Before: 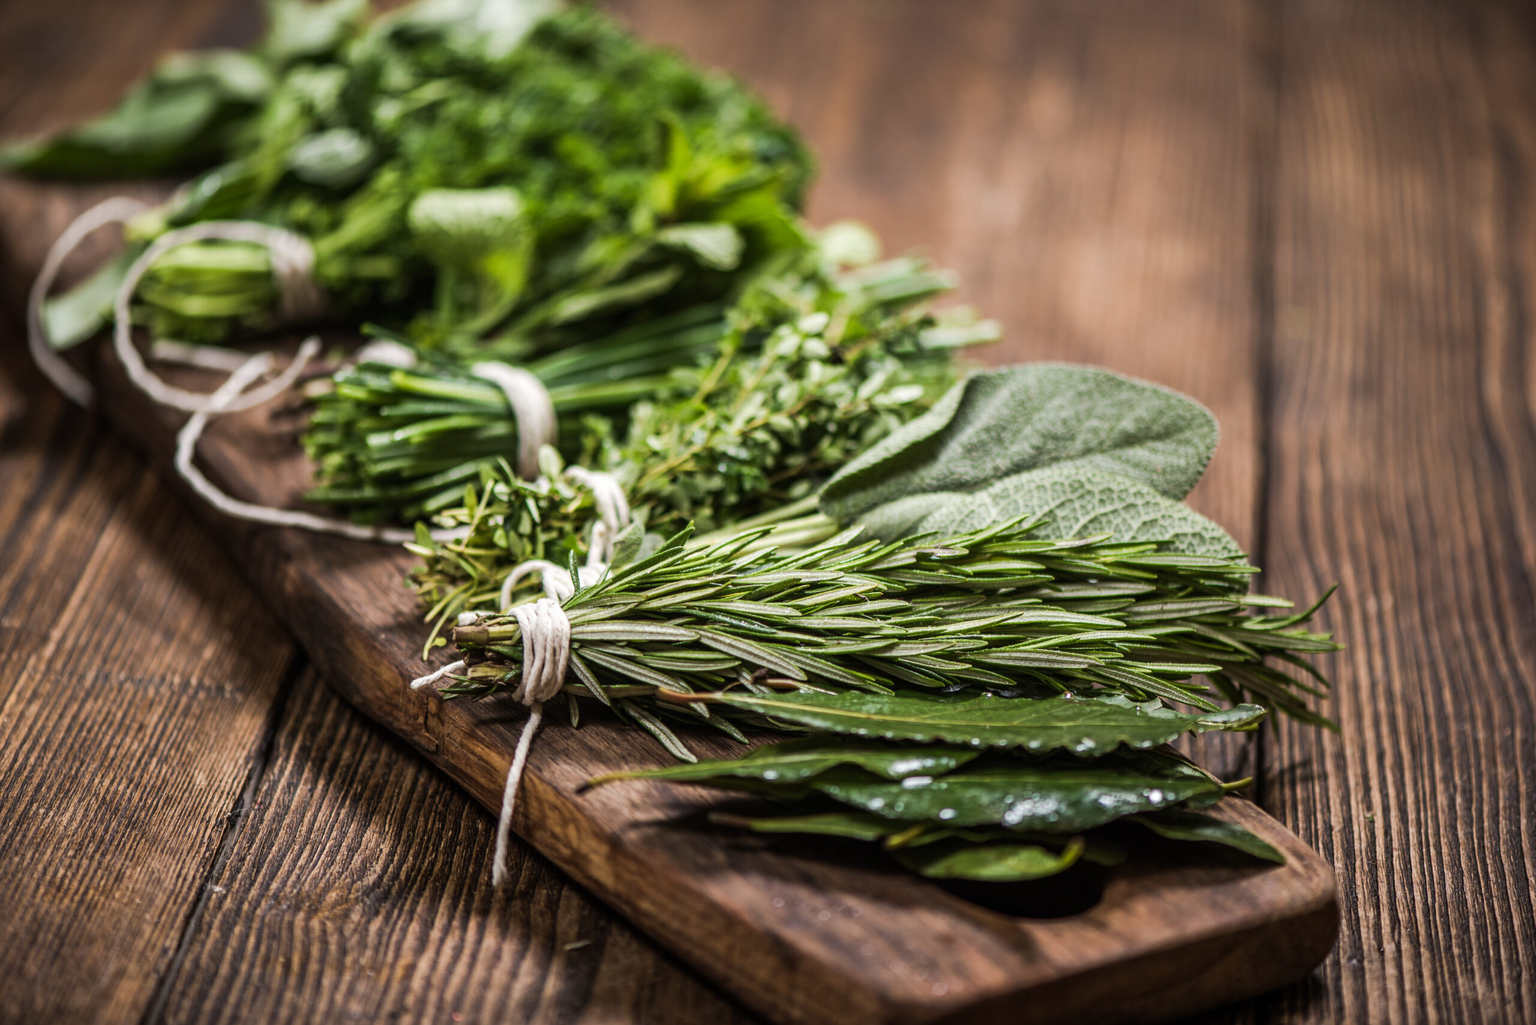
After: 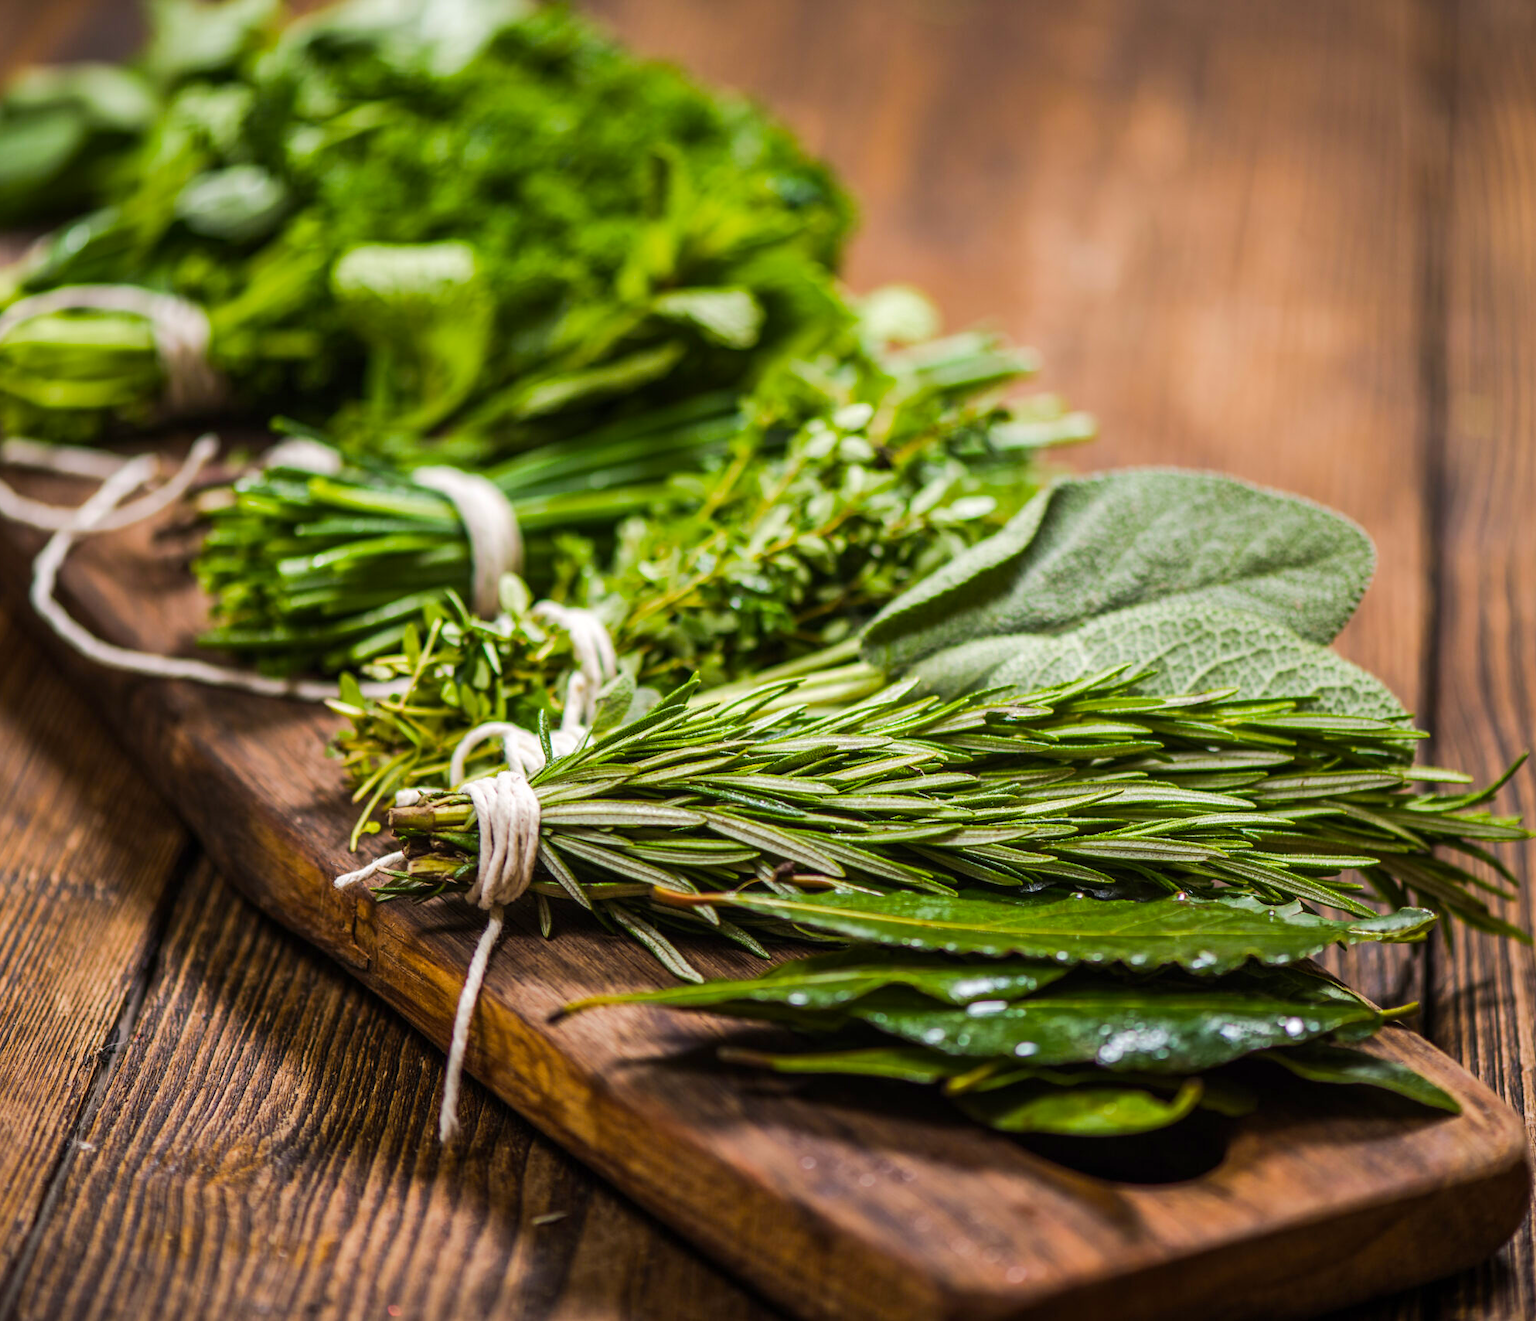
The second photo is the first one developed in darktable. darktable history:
crop: left 9.86%, right 12.506%
color balance rgb: perceptual saturation grading › global saturation 30.205%, perceptual brilliance grading › mid-tones 10.008%, perceptual brilliance grading › shadows 14.372%, global vibrance 20%
